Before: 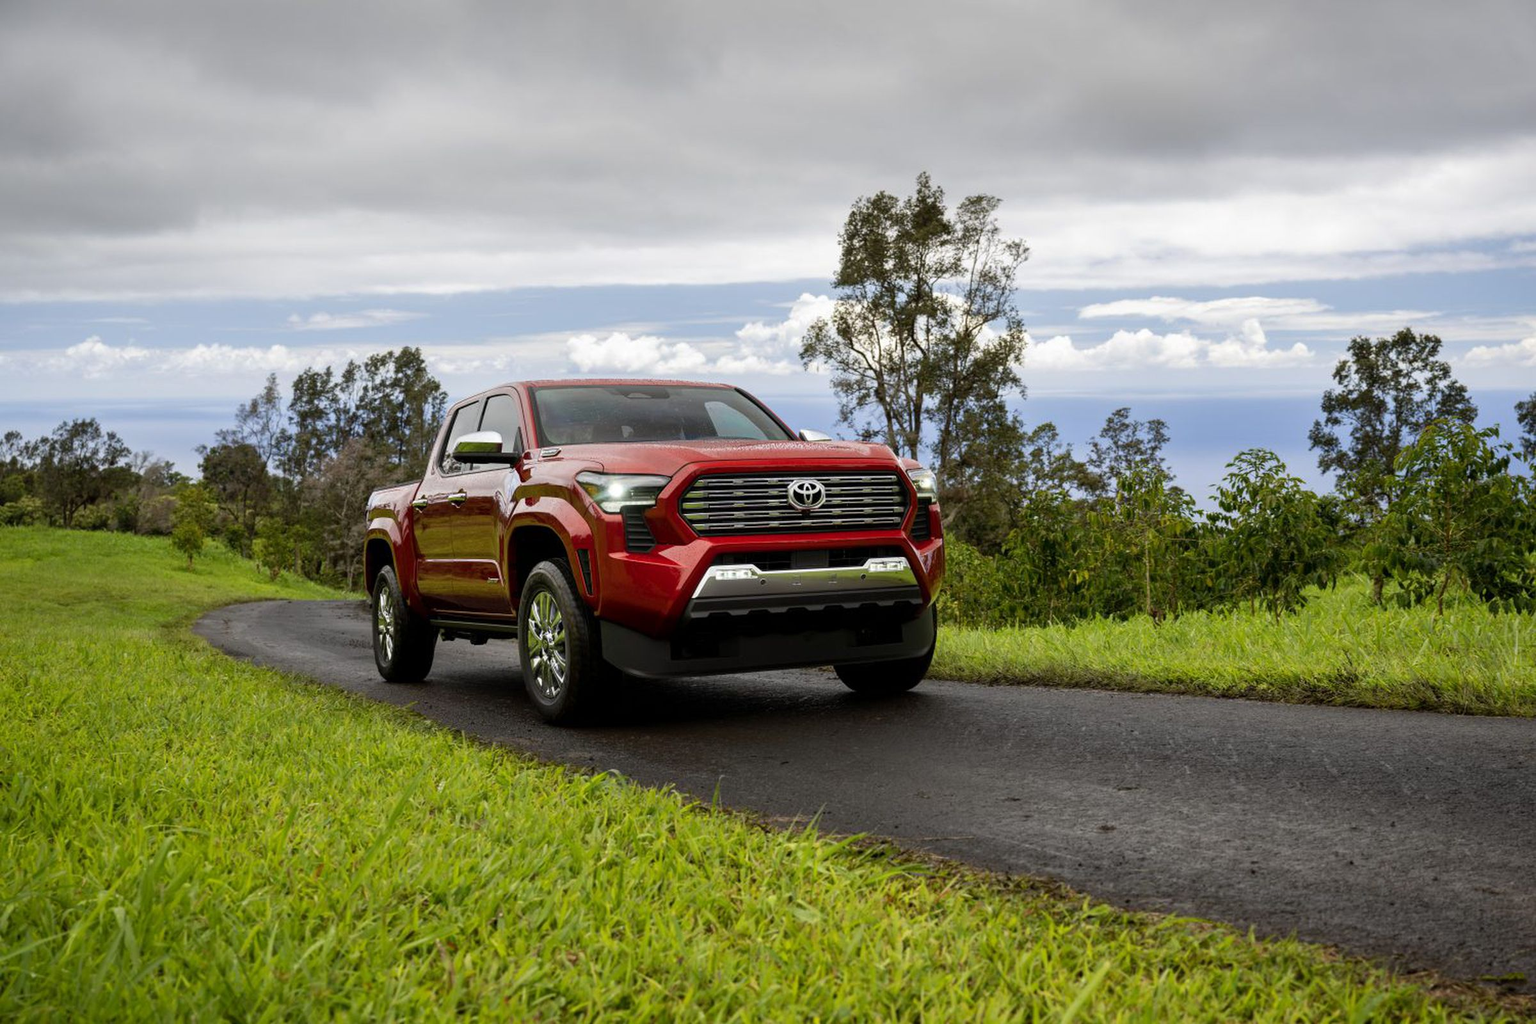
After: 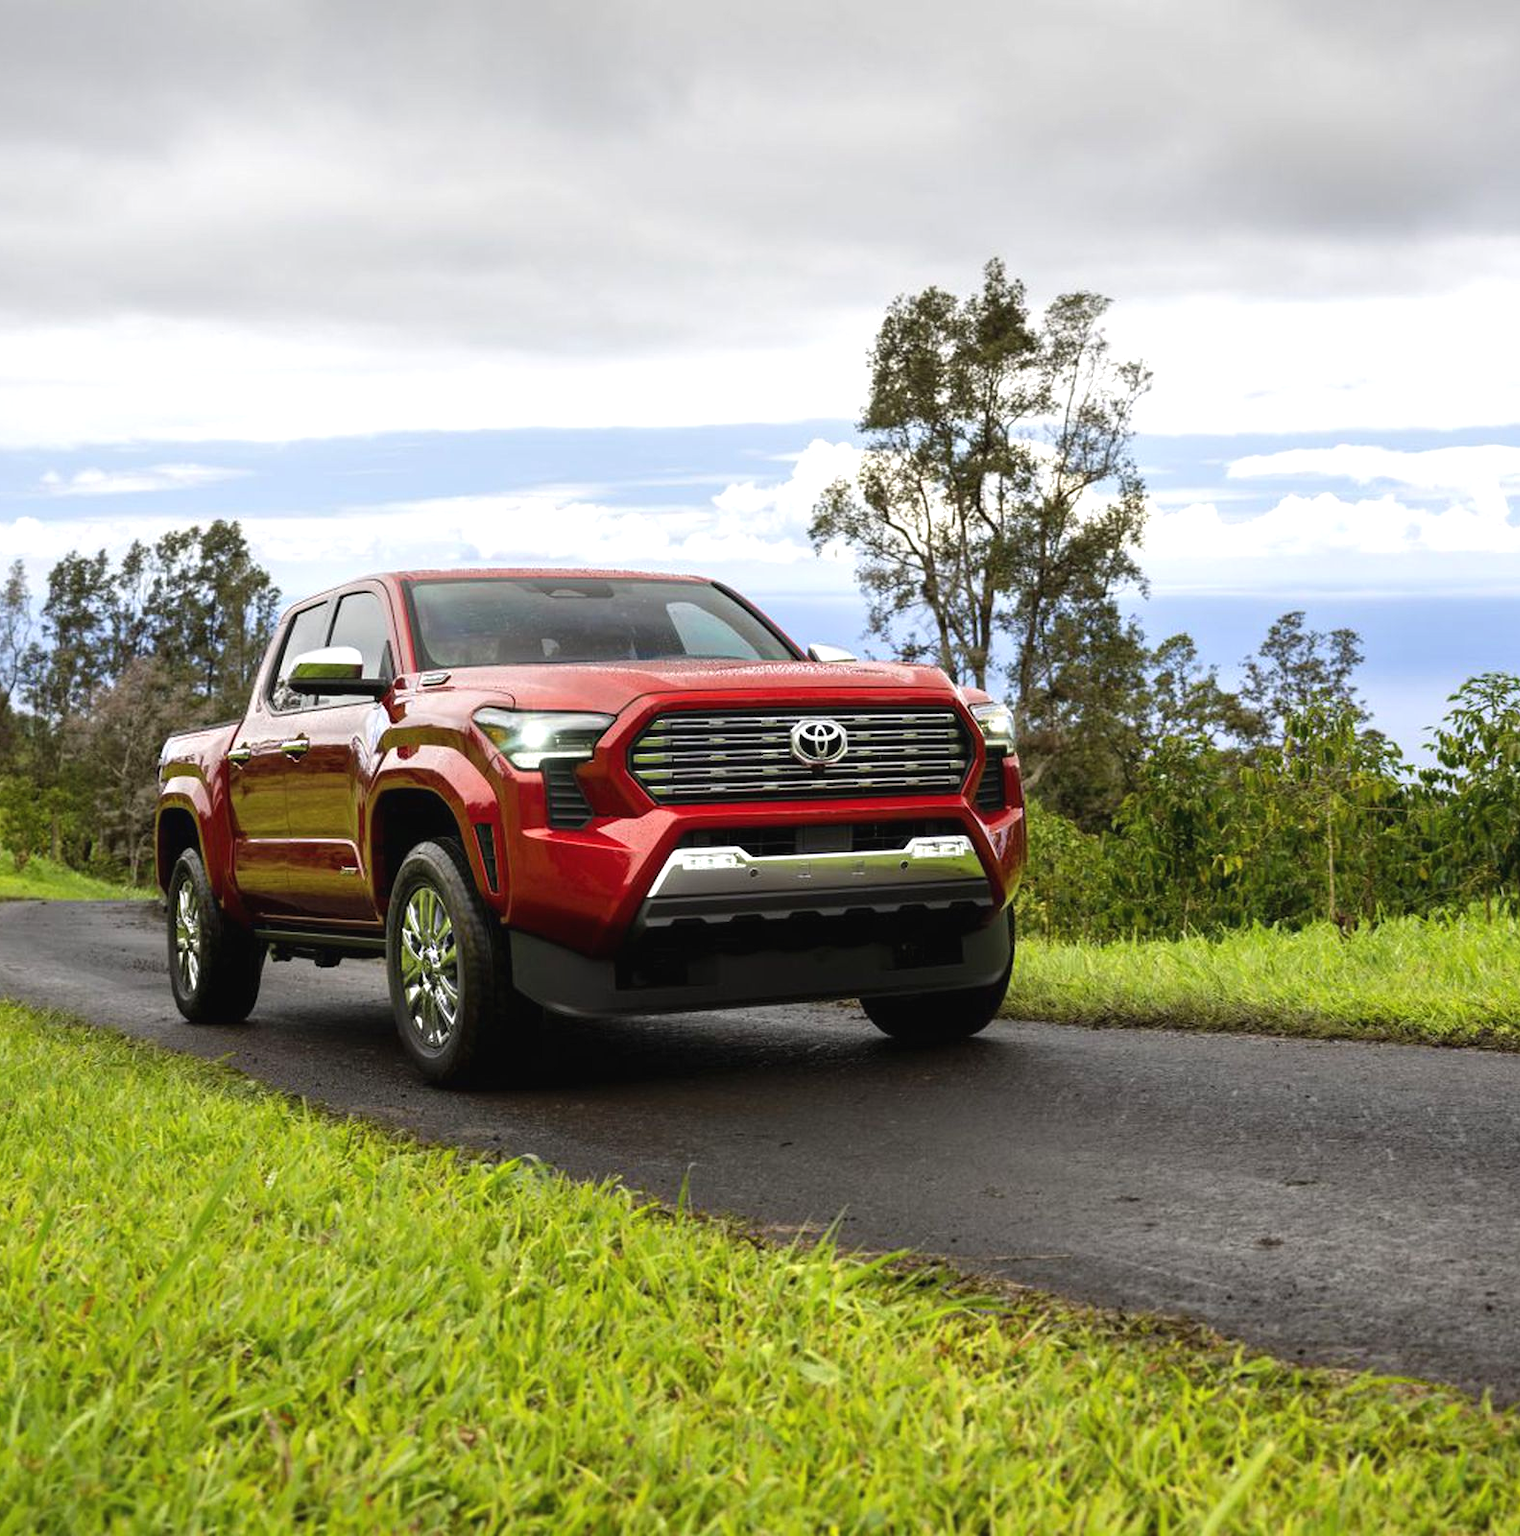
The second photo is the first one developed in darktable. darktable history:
crop: left 16.996%, right 16.811%
exposure: black level correction -0.002, exposure 0.539 EV, compensate highlight preservation false
